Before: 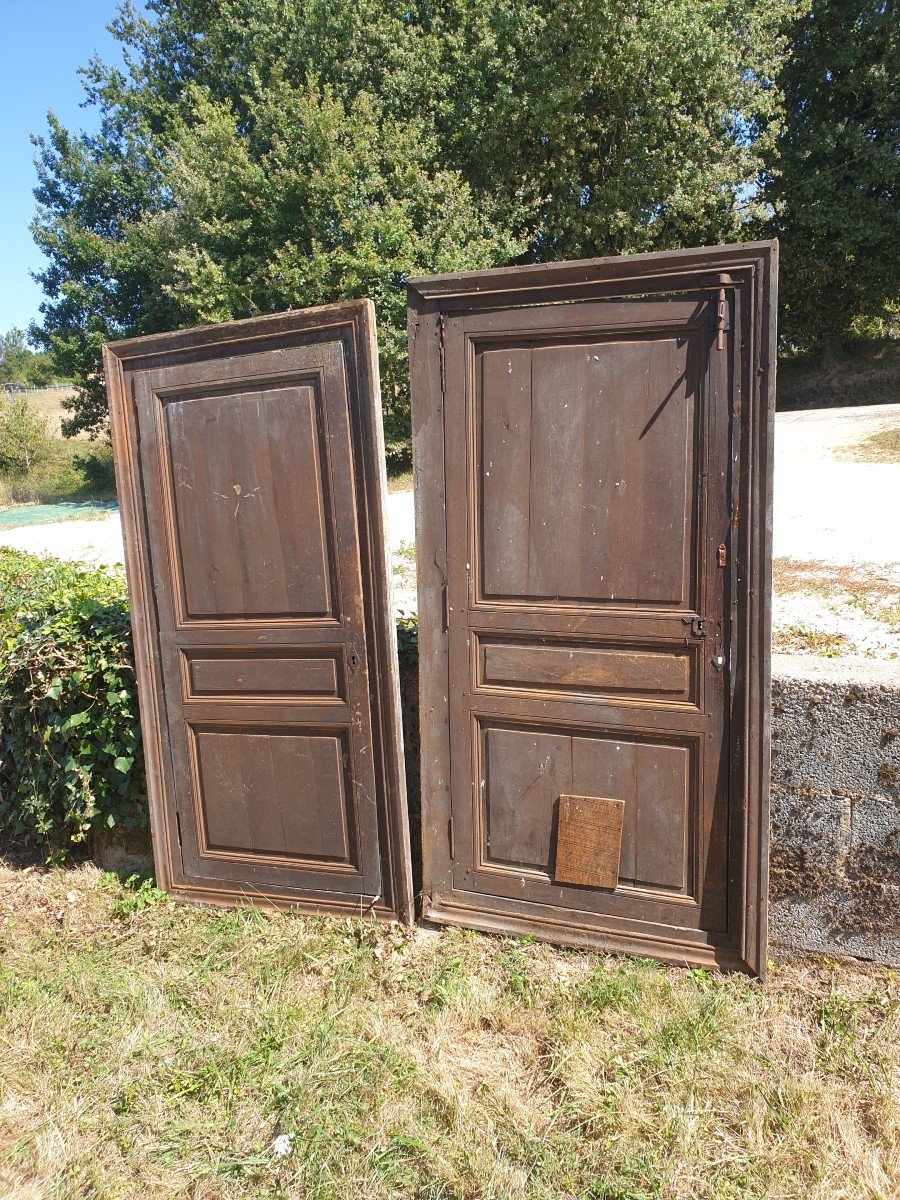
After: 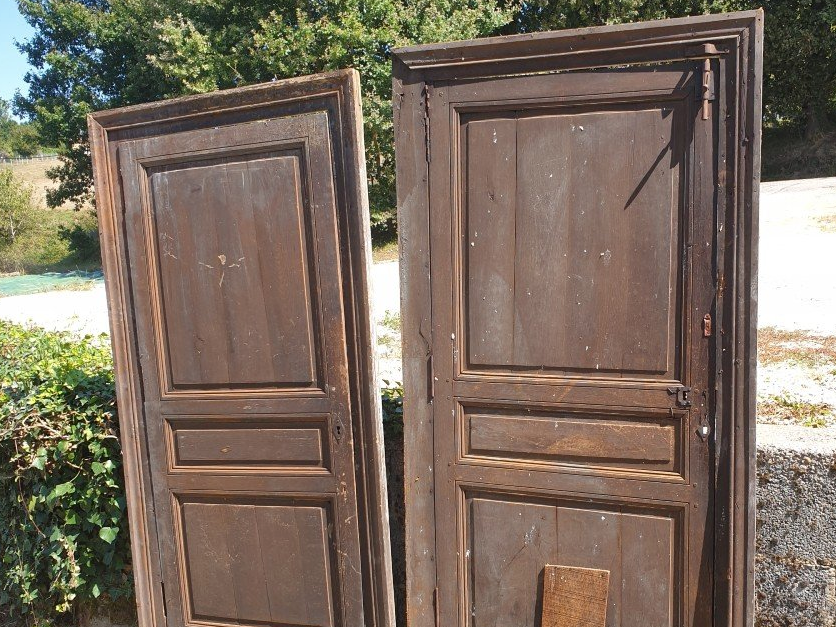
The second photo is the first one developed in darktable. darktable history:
shadows and highlights: soften with gaussian
crop: left 1.744%, top 19.225%, right 5.069%, bottom 28.357%
